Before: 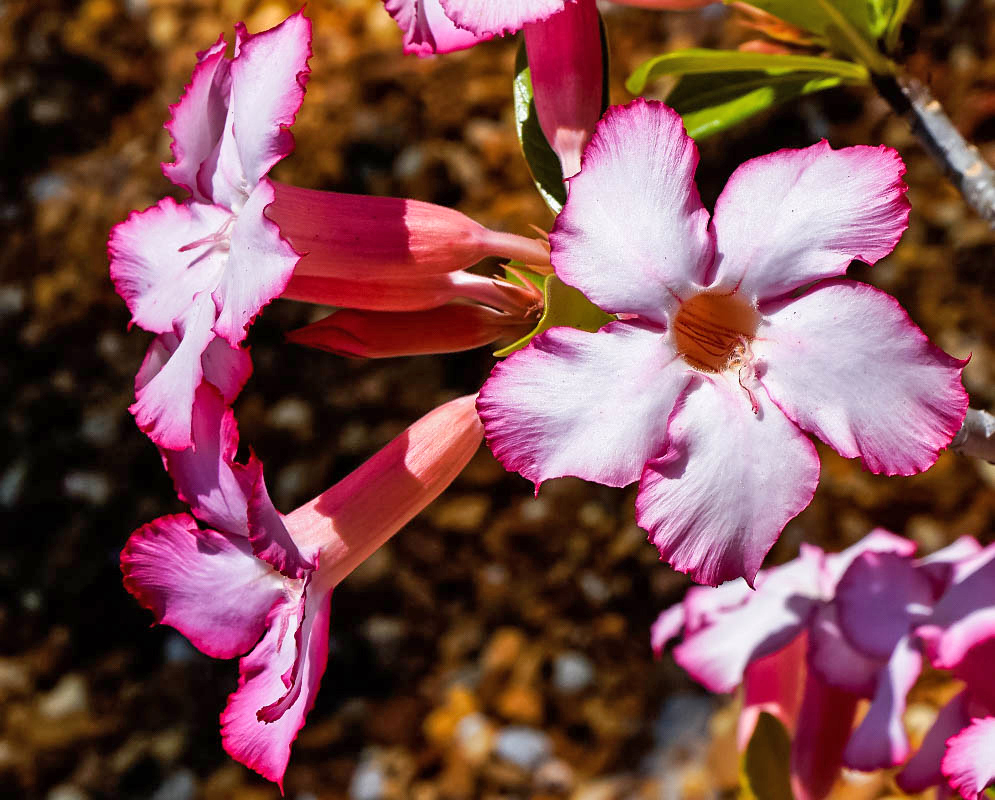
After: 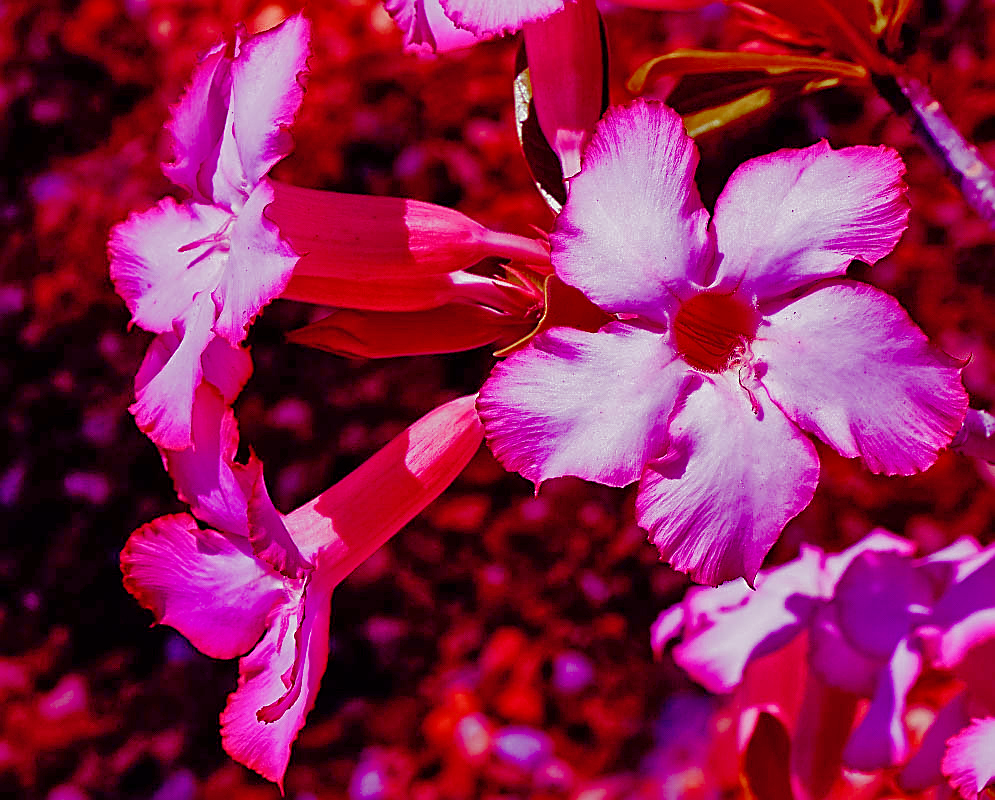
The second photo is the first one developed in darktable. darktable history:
sharpen: on, module defaults
shadows and highlights: on, module defaults
color balance: mode lift, gamma, gain (sRGB), lift [1, 1, 0.101, 1]
color balance rgb: shadows lift › chroma 1%, shadows lift › hue 113°, highlights gain › chroma 0.2%, highlights gain › hue 333°, perceptual saturation grading › global saturation 20%, perceptual saturation grading › highlights -50%, perceptual saturation grading › shadows 25%, contrast -10%
